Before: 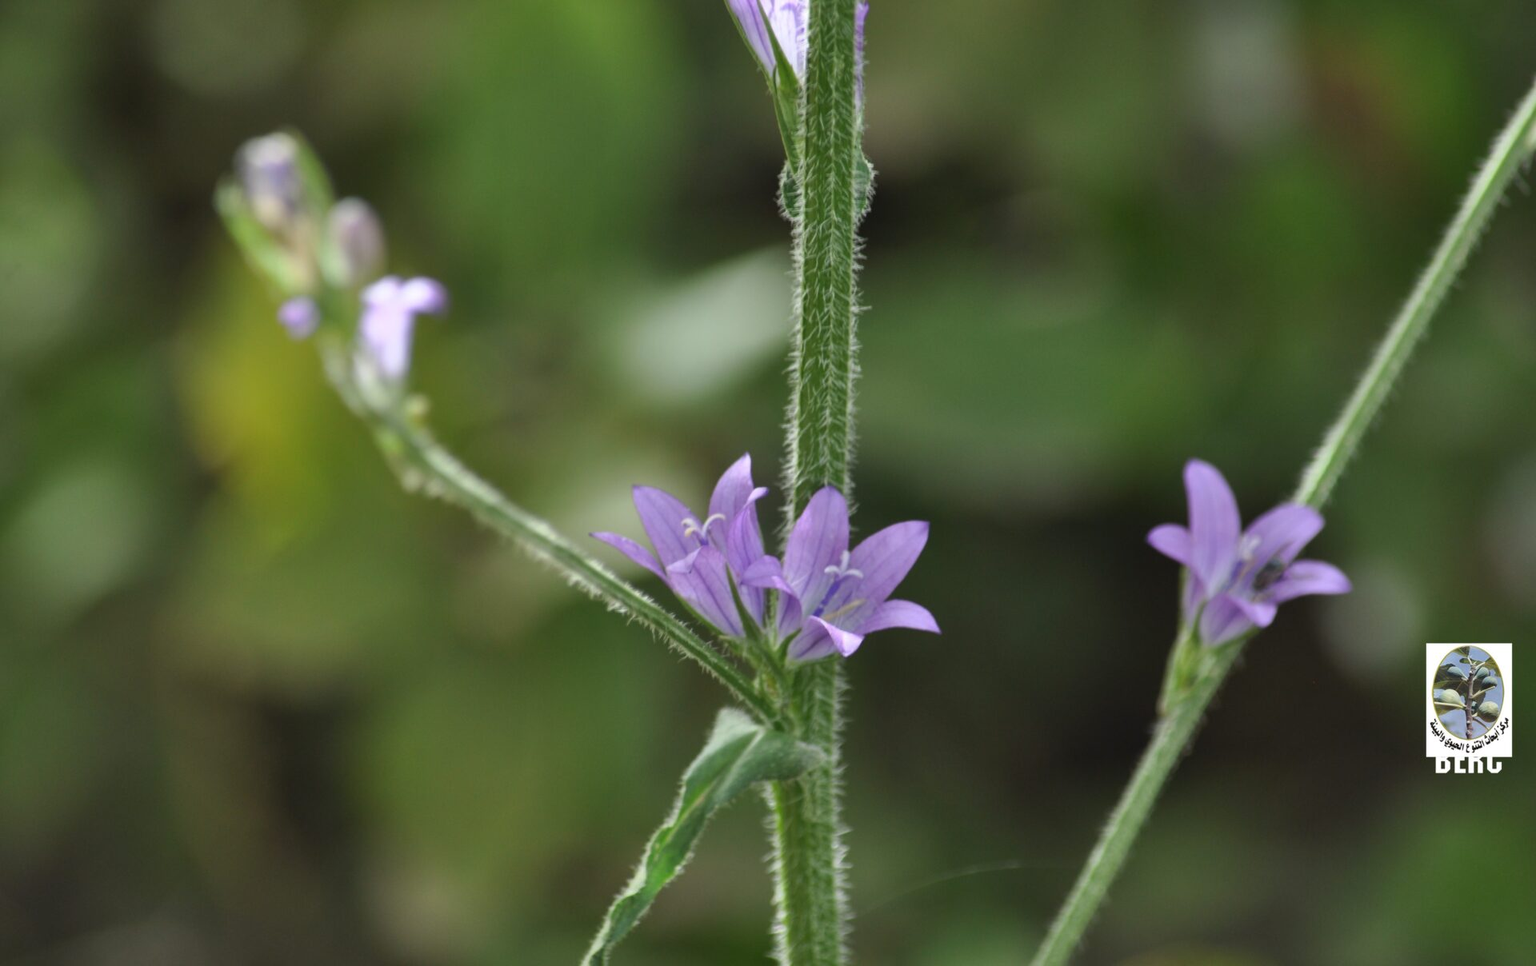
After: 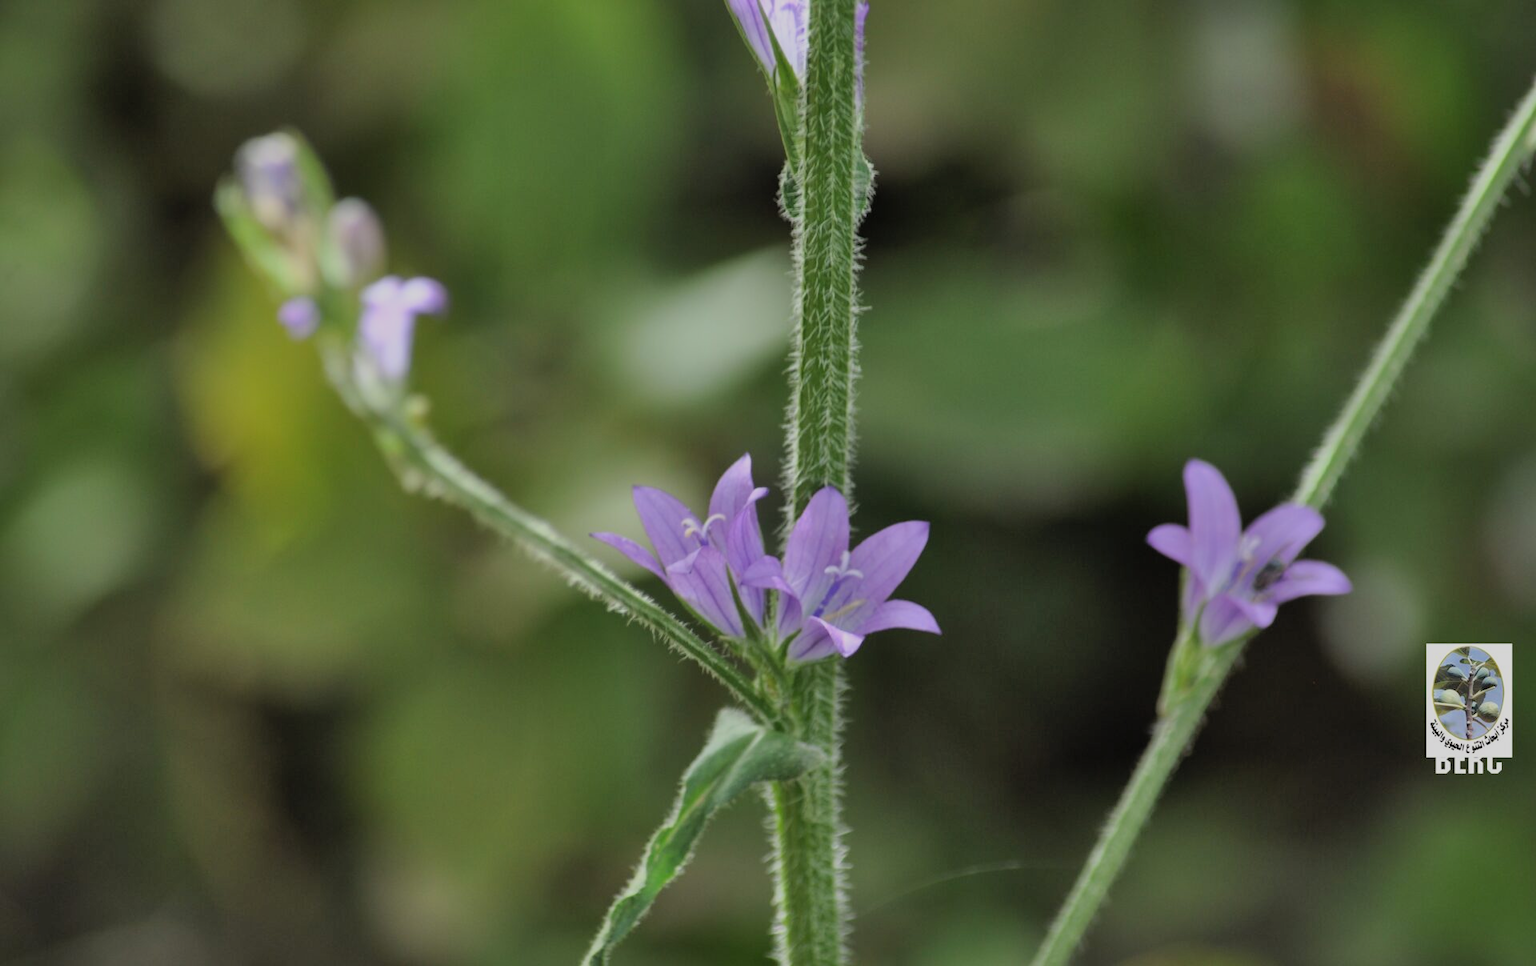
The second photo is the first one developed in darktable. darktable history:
filmic rgb: black relative exposure -7.65 EV, white relative exposure 4.56 EV, hardness 3.61, color science v6 (2022)
shadows and highlights: shadows 43.06, highlights 6.94
